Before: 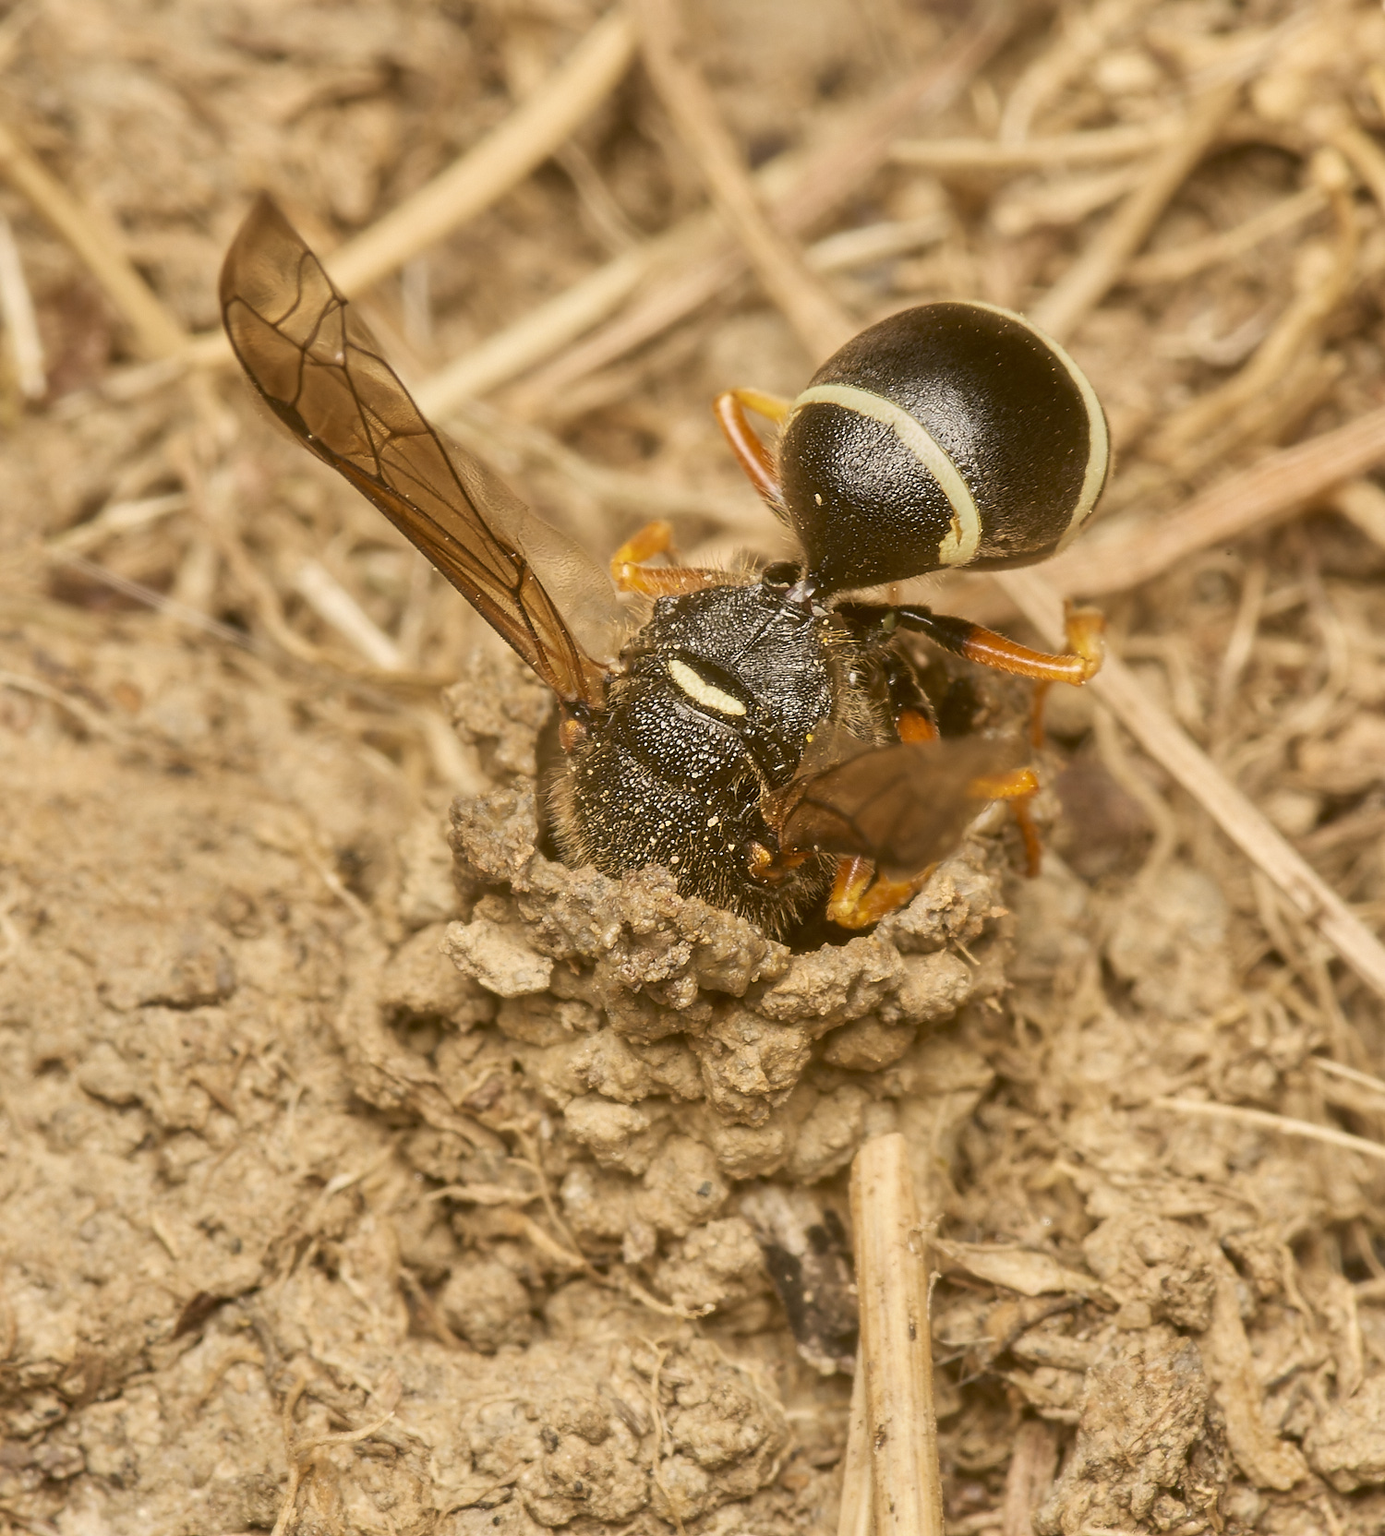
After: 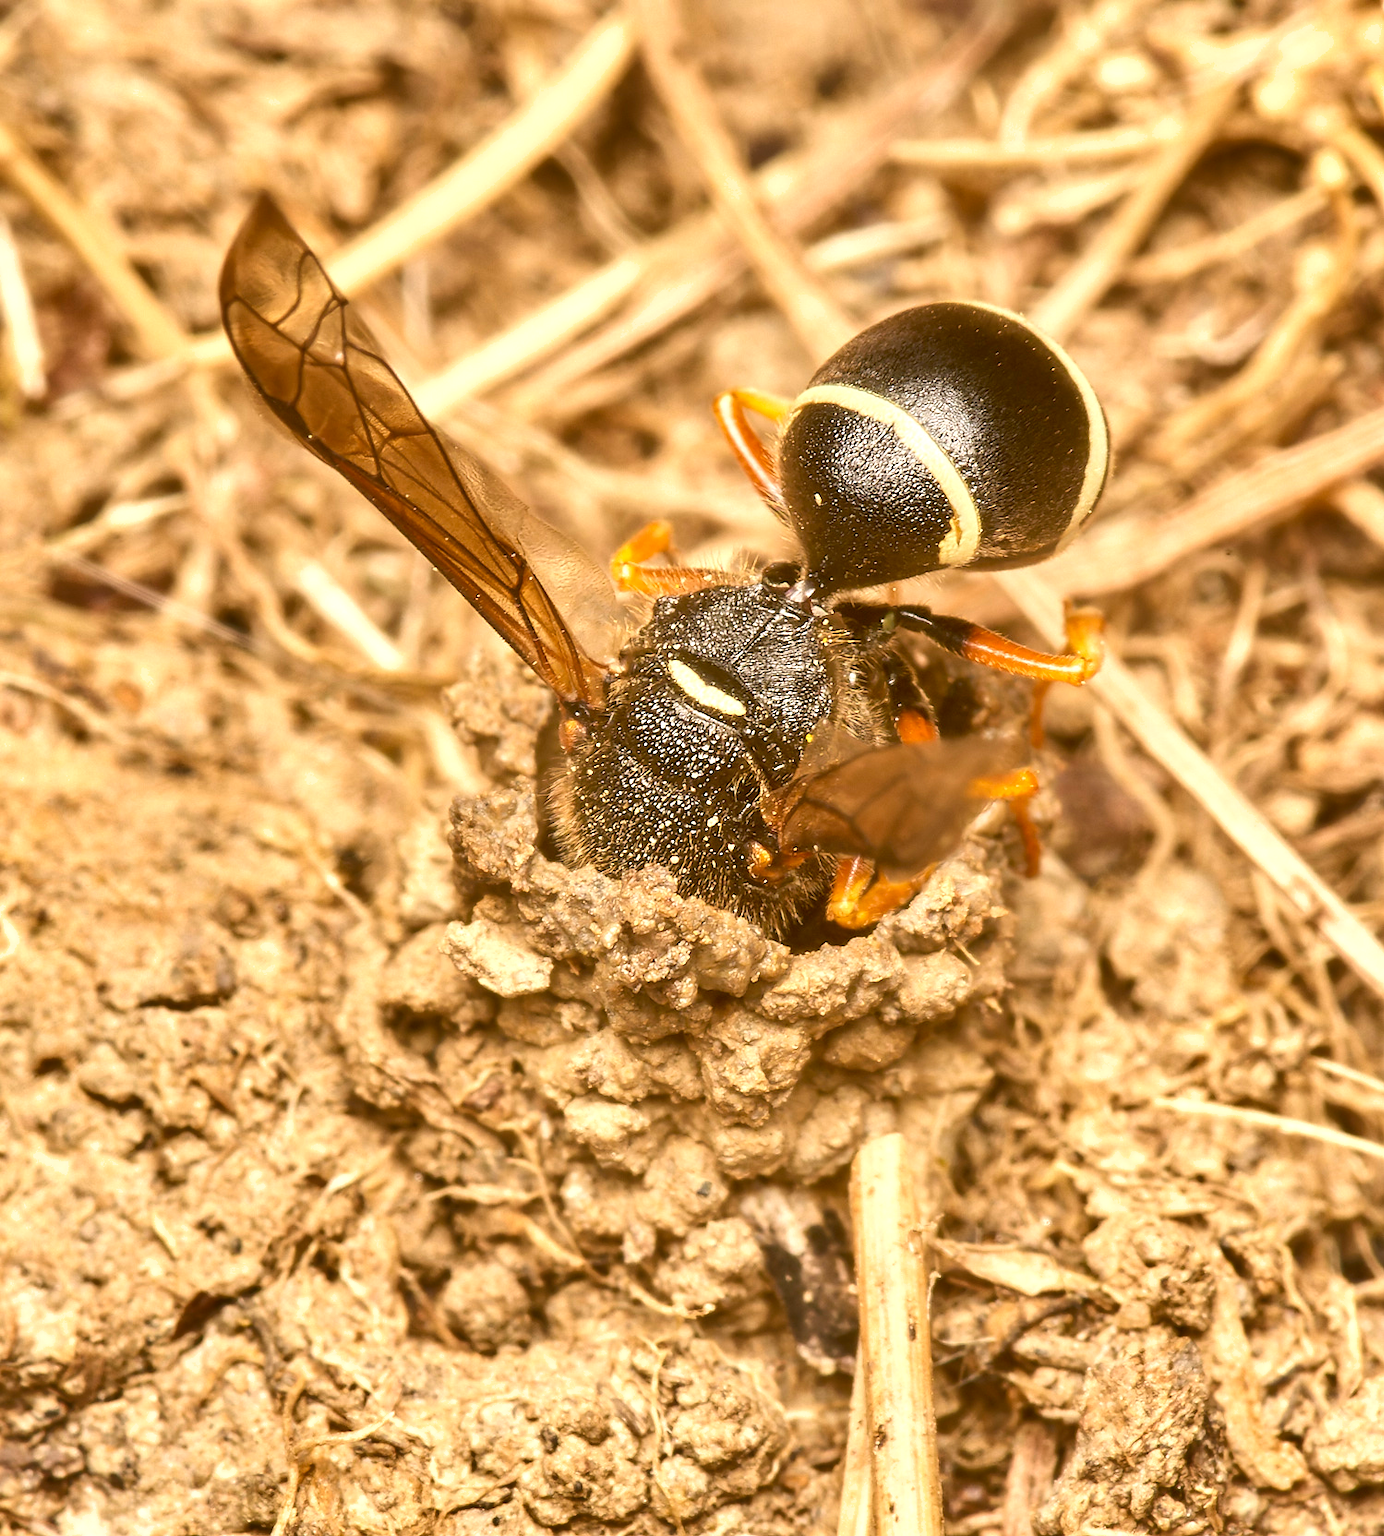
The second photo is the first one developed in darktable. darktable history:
shadows and highlights: shadows 59.44, soften with gaussian
exposure: black level correction 0, exposure 0.702 EV, compensate highlight preservation false
